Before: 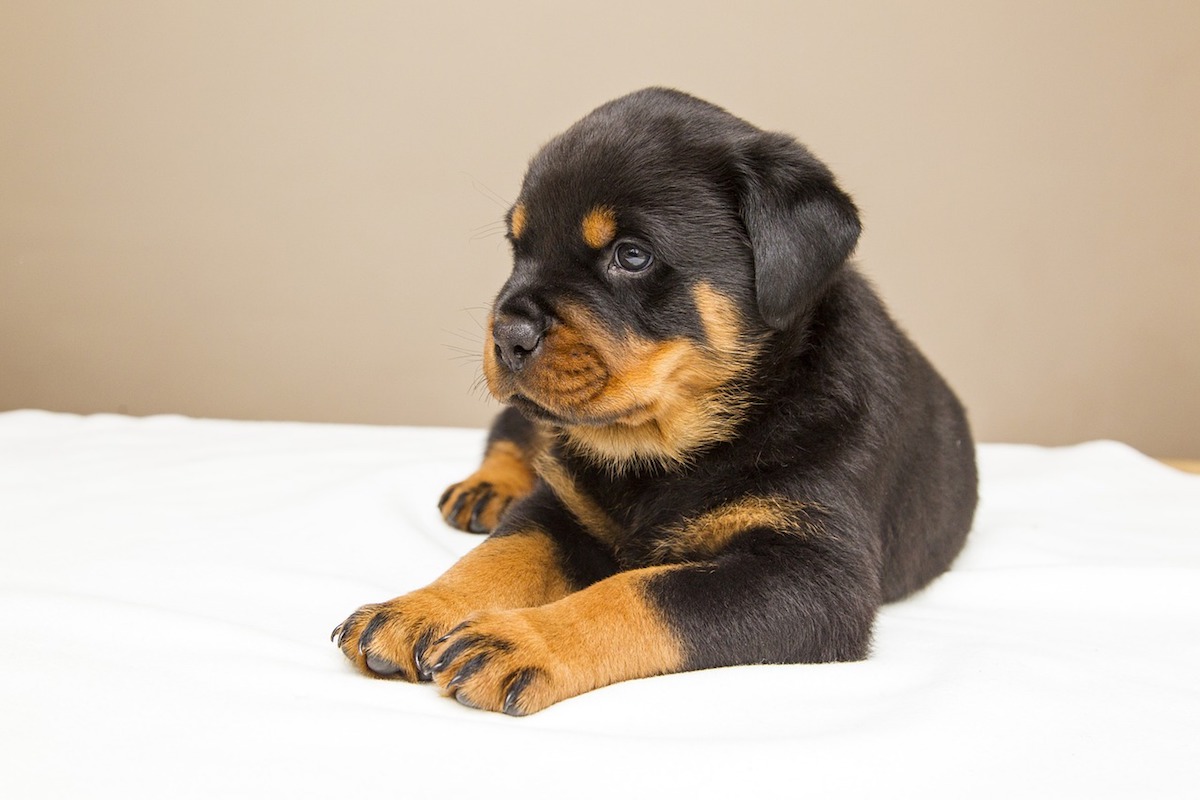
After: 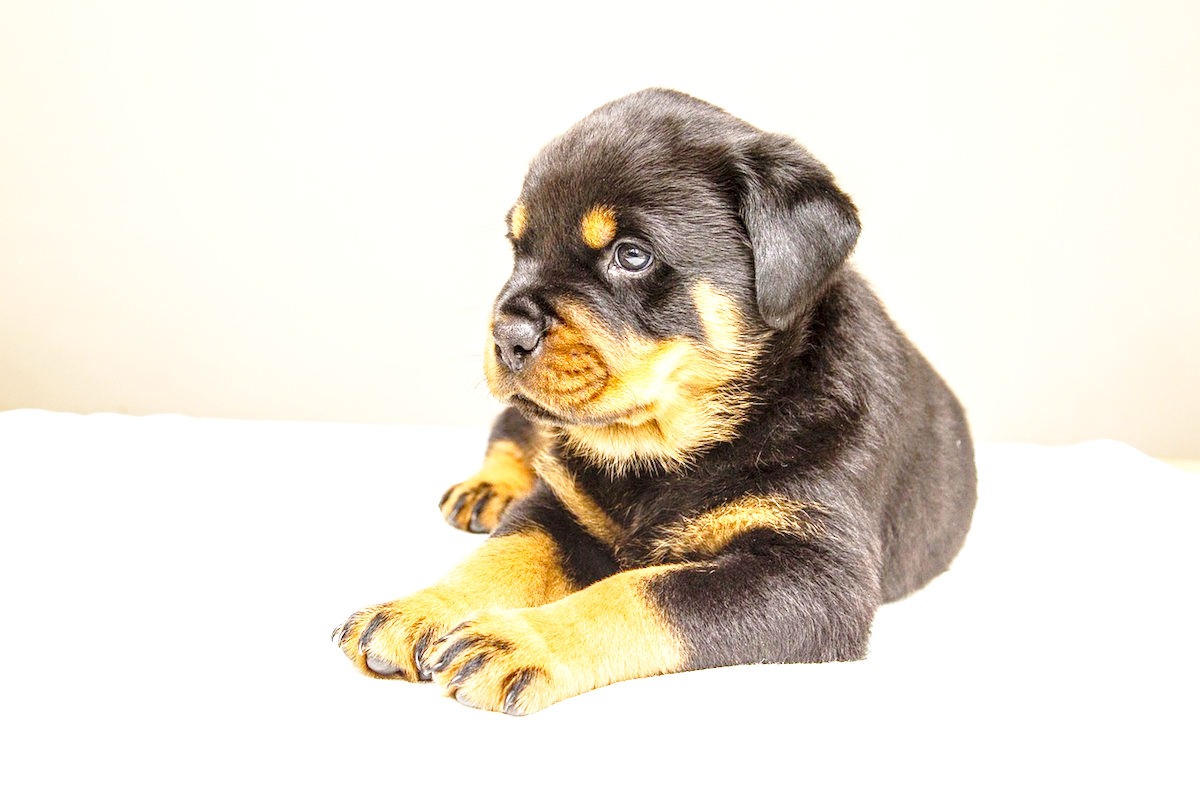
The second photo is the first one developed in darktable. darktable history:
tone equalizer: -7 EV 0.219 EV, -6 EV 0.148 EV, -5 EV 0.107 EV, -4 EV 0.068 EV, -2 EV -0.018 EV, -1 EV -0.025 EV, +0 EV -0.052 EV, edges refinement/feathering 500, mask exposure compensation -1.57 EV, preserve details no
exposure: black level correction 0, exposure 1.001 EV, compensate exposure bias true, compensate highlight preservation false
local contrast: detail 130%
base curve: curves: ch0 [(0, 0) (0.028, 0.03) (0.121, 0.232) (0.46, 0.748) (0.859, 0.968) (1, 1)], preserve colors none
